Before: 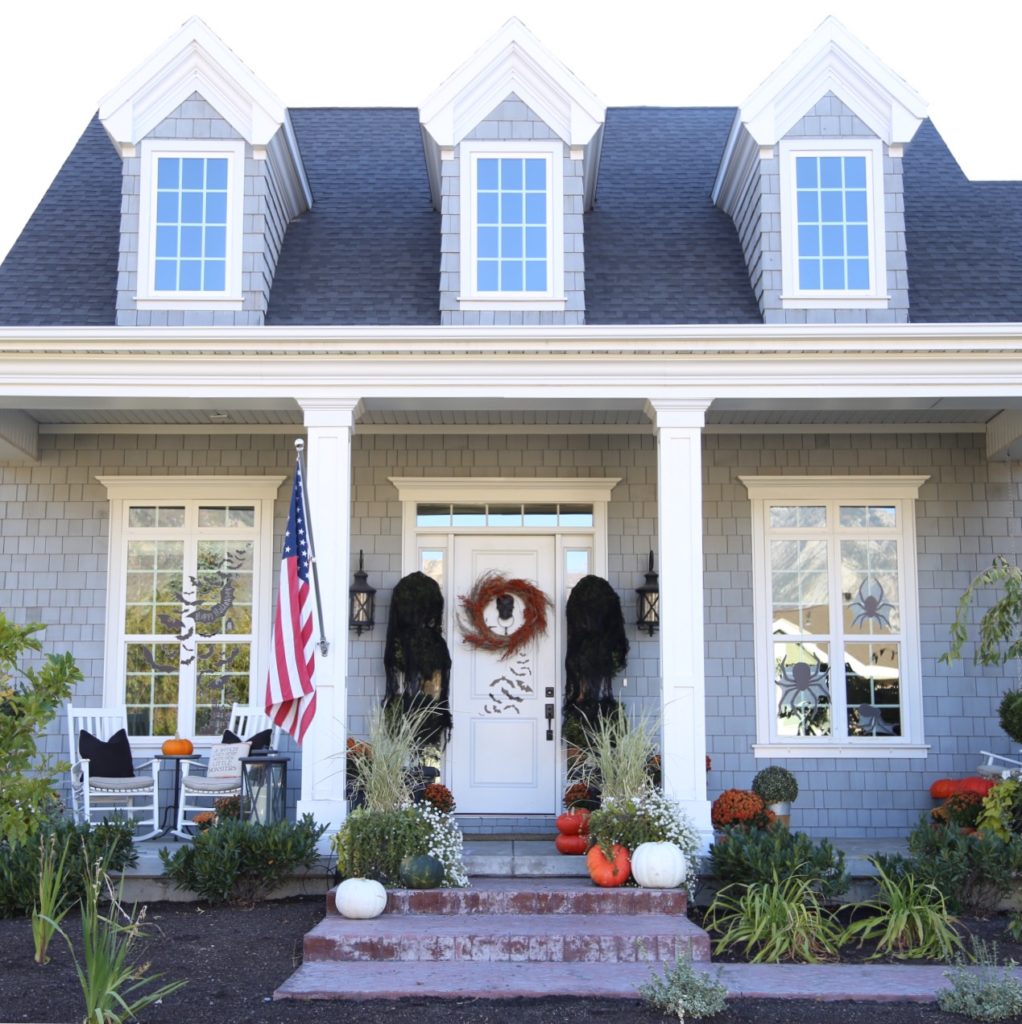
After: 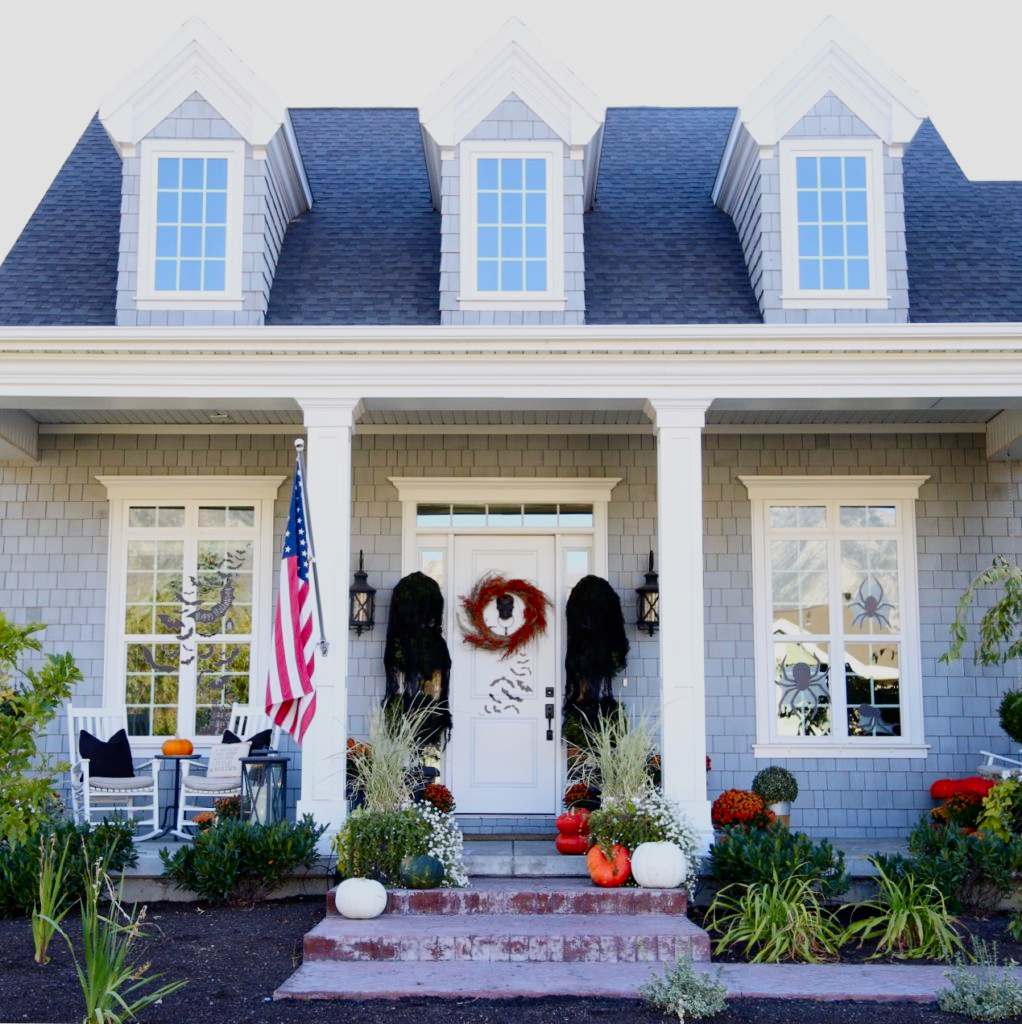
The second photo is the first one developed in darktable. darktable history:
contrast brightness saturation: contrast 0.173, saturation 0.304
filmic rgb: black relative exposure -7.78 EV, white relative exposure 4.36 EV, hardness 3.76, latitude 37.86%, contrast 0.978, highlights saturation mix 9.44%, shadows ↔ highlights balance 4.6%, add noise in highlights 0.001, preserve chrominance no, color science v3 (2019), use custom middle-gray values true, contrast in highlights soft
